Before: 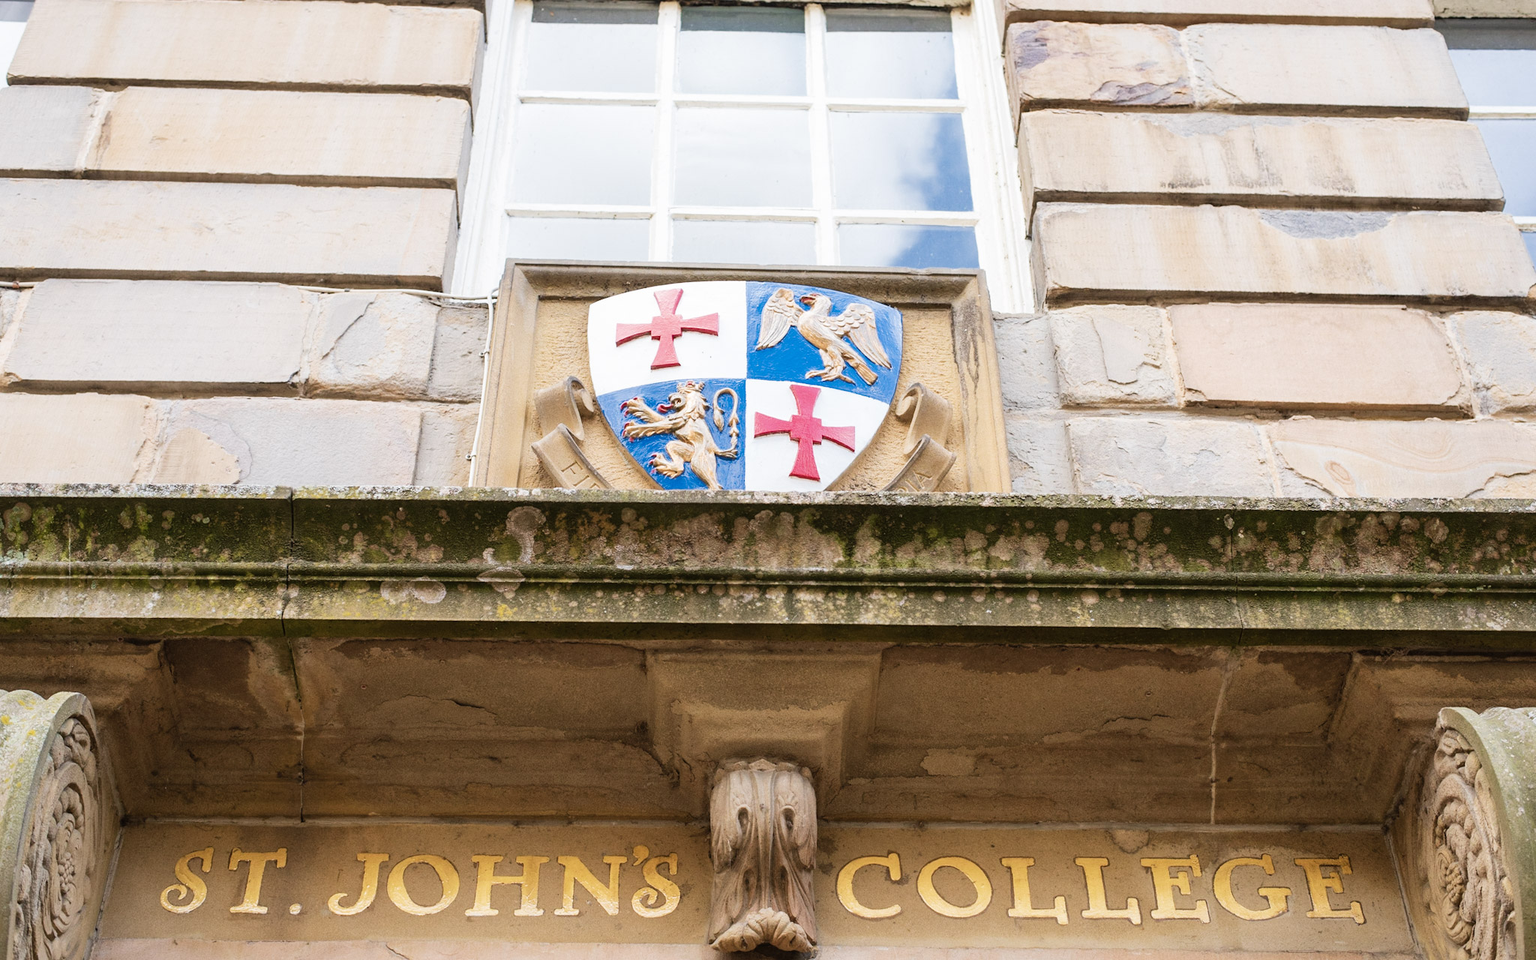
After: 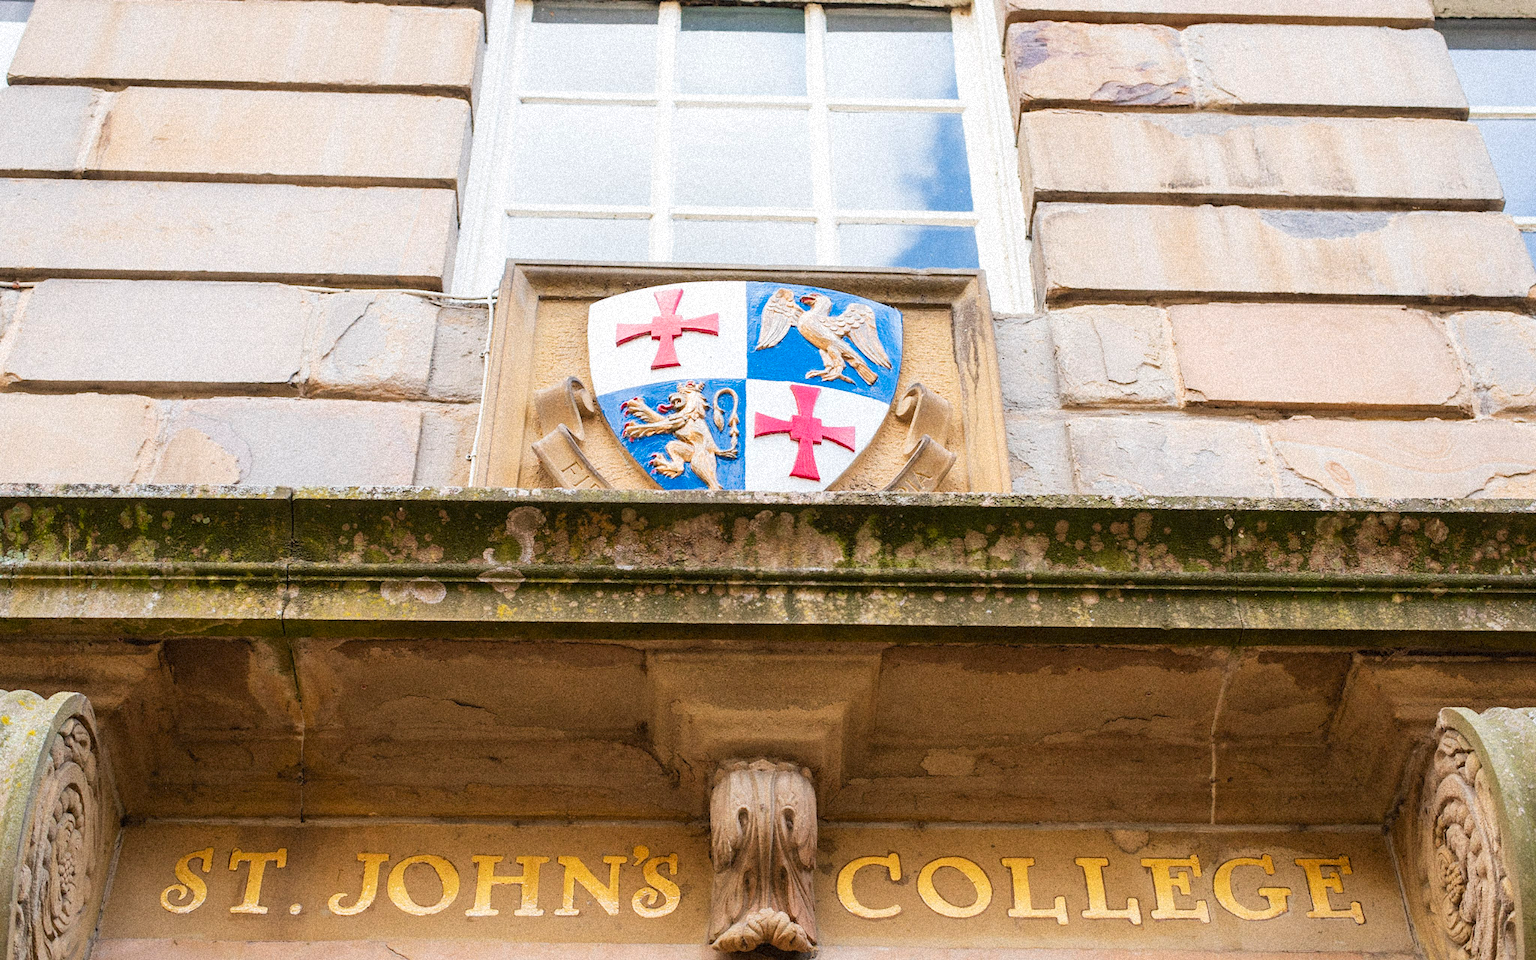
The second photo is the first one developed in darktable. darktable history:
grain: coarseness 9.38 ISO, strength 34.99%, mid-tones bias 0%
color contrast: green-magenta contrast 1.1, blue-yellow contrast 1.1, unbound 0
